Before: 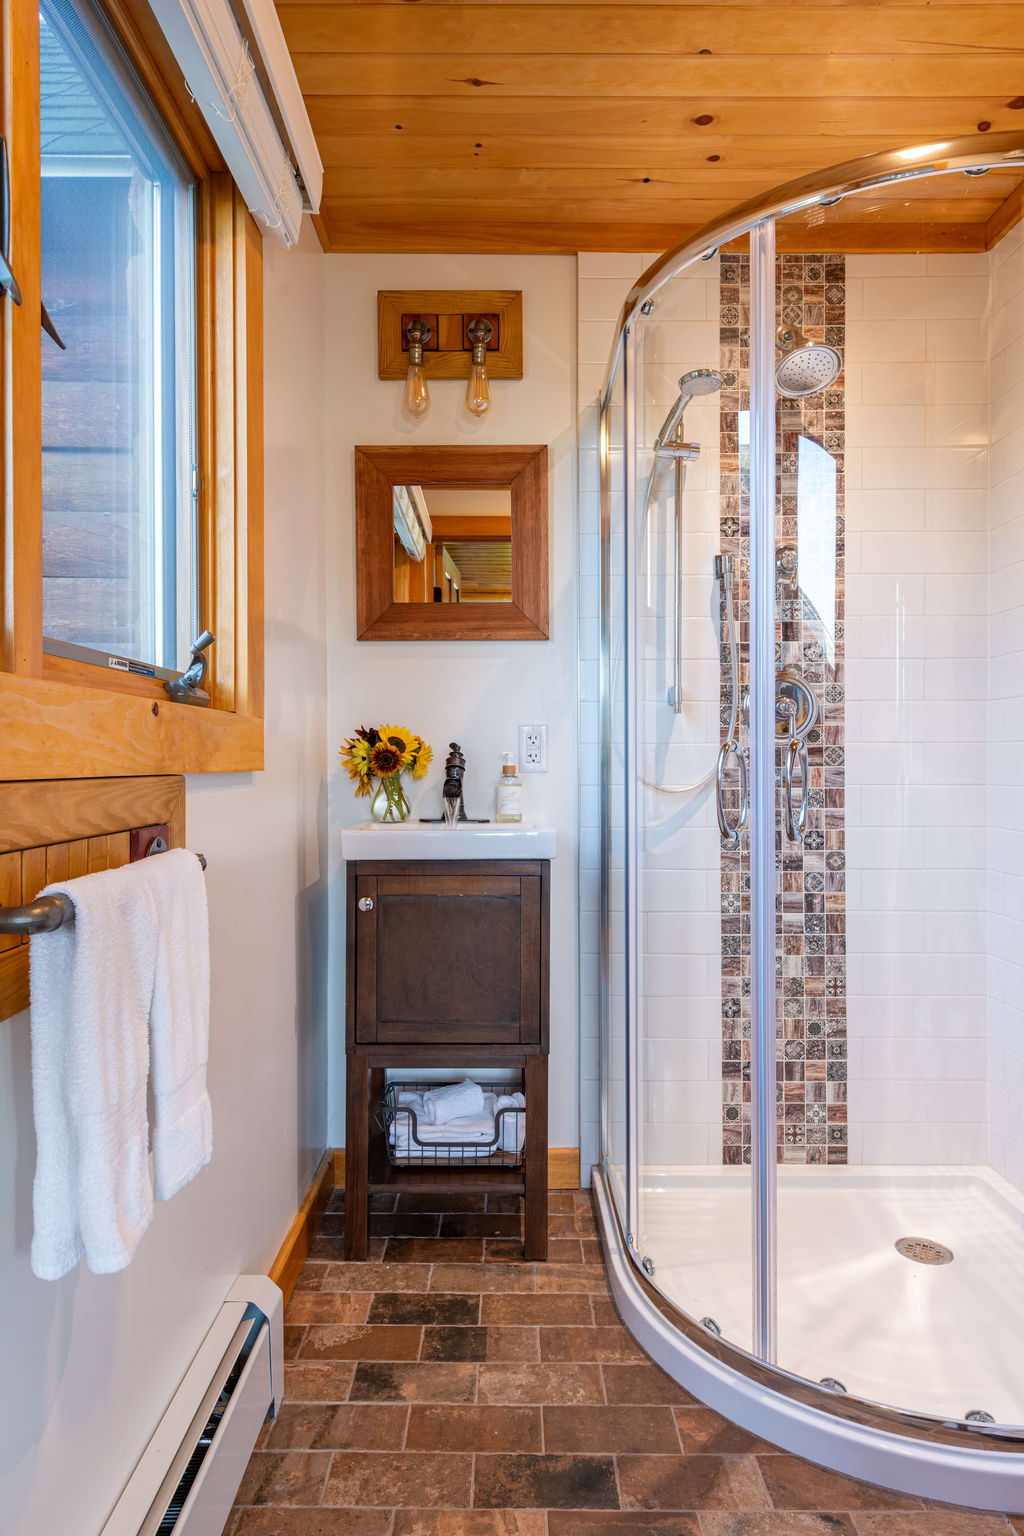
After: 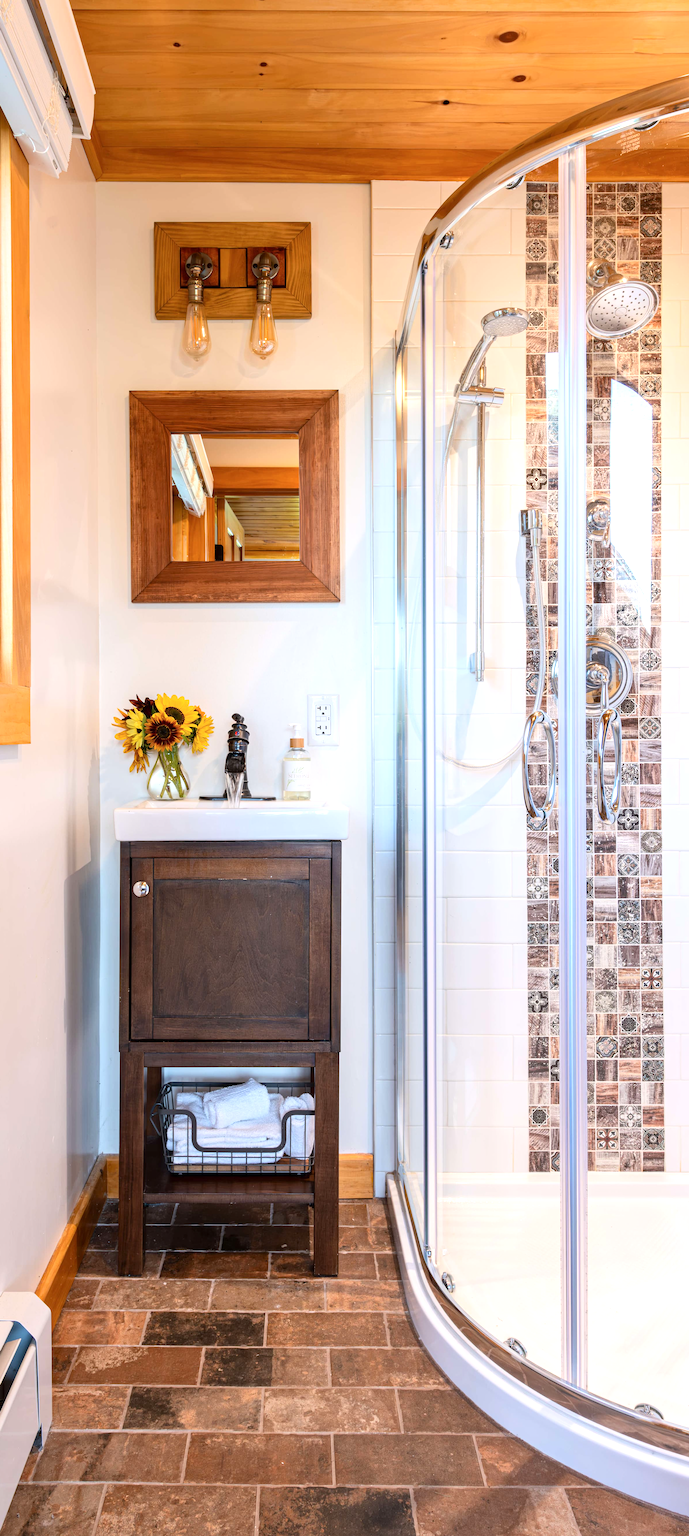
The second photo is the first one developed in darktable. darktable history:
contrast brightness saturation: contrast 0.154, brightness 0.053
crop and rotate: left 23.086%, top 5.642%, right 14.969%, bottom 2.312%
exposure: exposure 0.557 EV, compensate highlight preservation false
